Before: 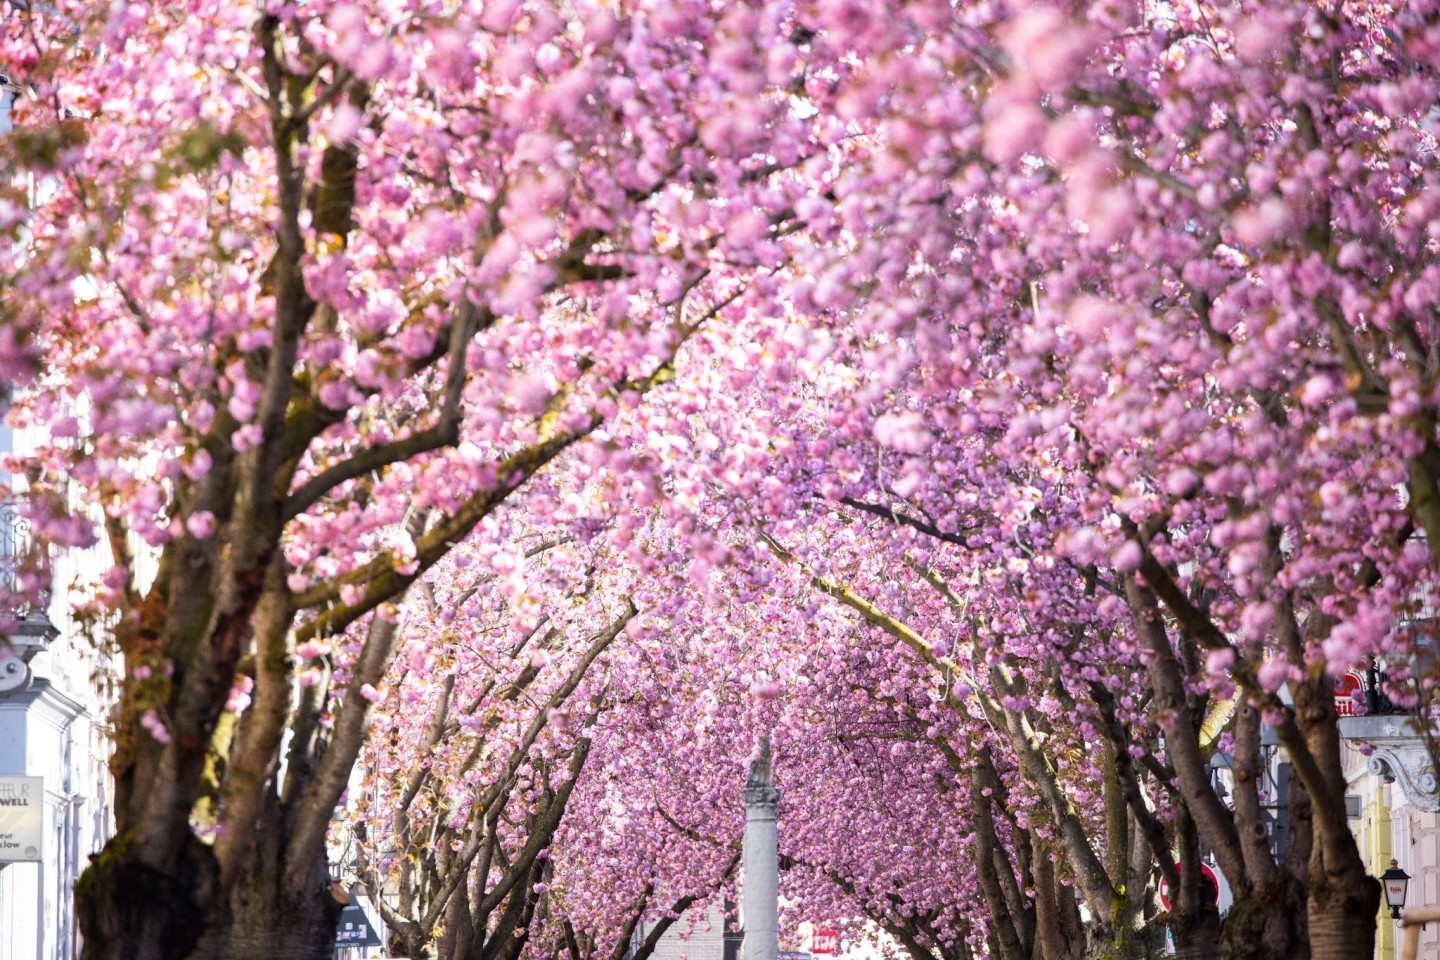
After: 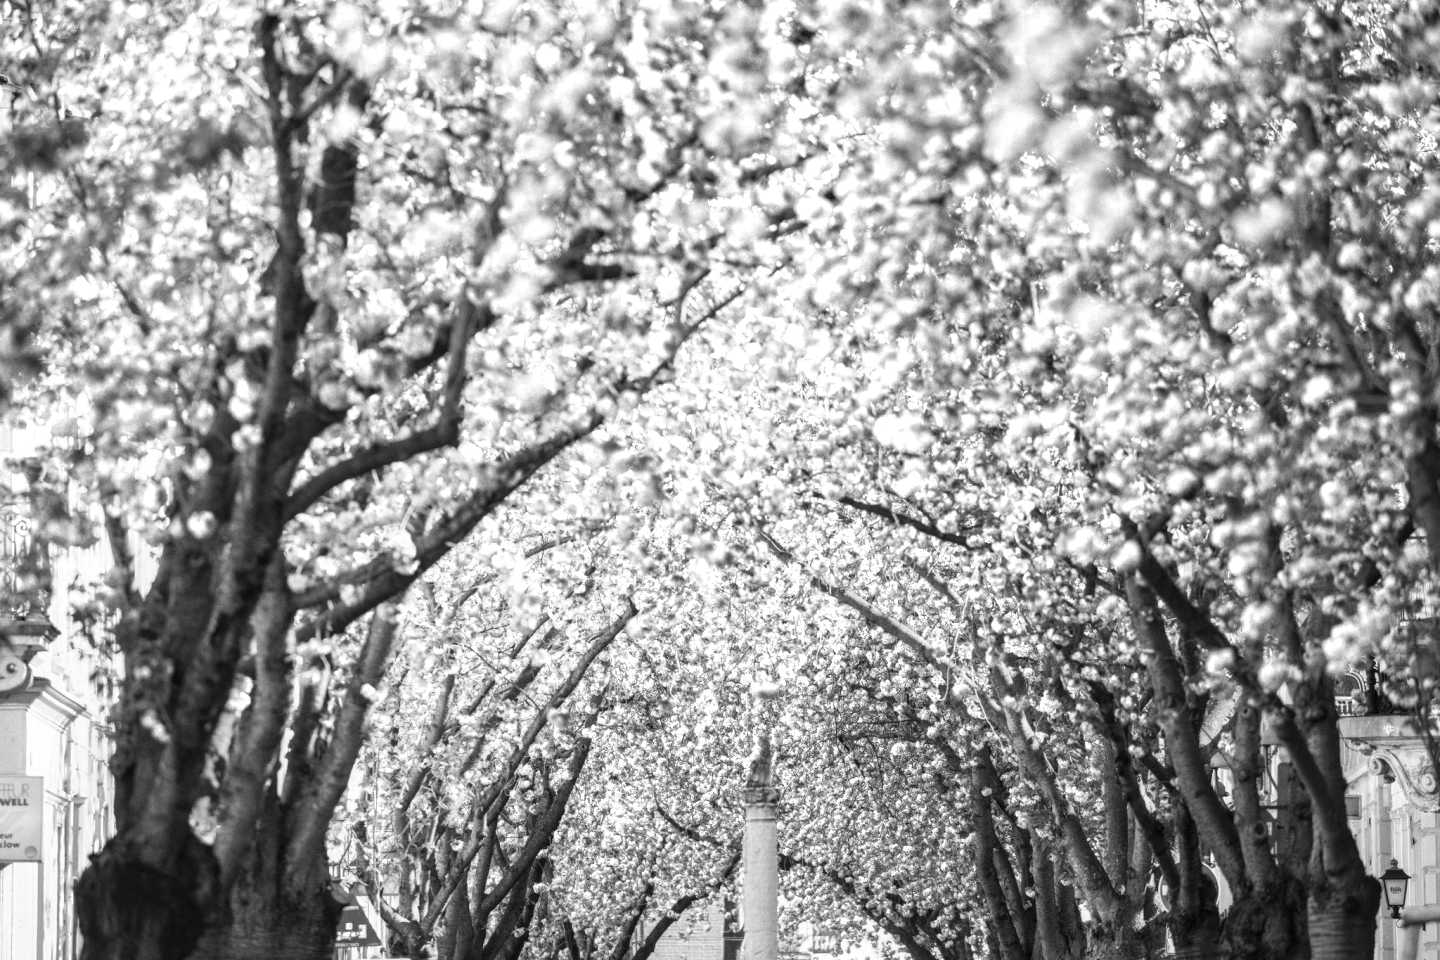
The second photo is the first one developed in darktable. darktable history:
shadows and highlights: radius 331.84, shadows 53.55, highlights -100, compress 94.63%, highlights color adjustment 73.23%, soften with gaussian
local contrast: on, module defaults
color zones: curves: ch0 [(0, 0.613) (0.01, 0.613) (0.245, 0.448) (0.498, 0.529) (0.642, 0.665) (0.879, 0.777) (0.99, 0.613)]; ch1 [(0, 0.035) (0.121, 0.189) (0.259, 0.197) (0.415, 0.061) (0.589, 0.022) (0.732, 0.022) (0.857, 0.026) (0.991, 0.053)]
monochrome: on, module defaults
color balance: lift [1.004, 1.002, 1.002, 0.998], gamma [1, 1.007, 1.002, 0.993], gain [1, 0.977, 1.013, 1.023], contrast -3.64%
